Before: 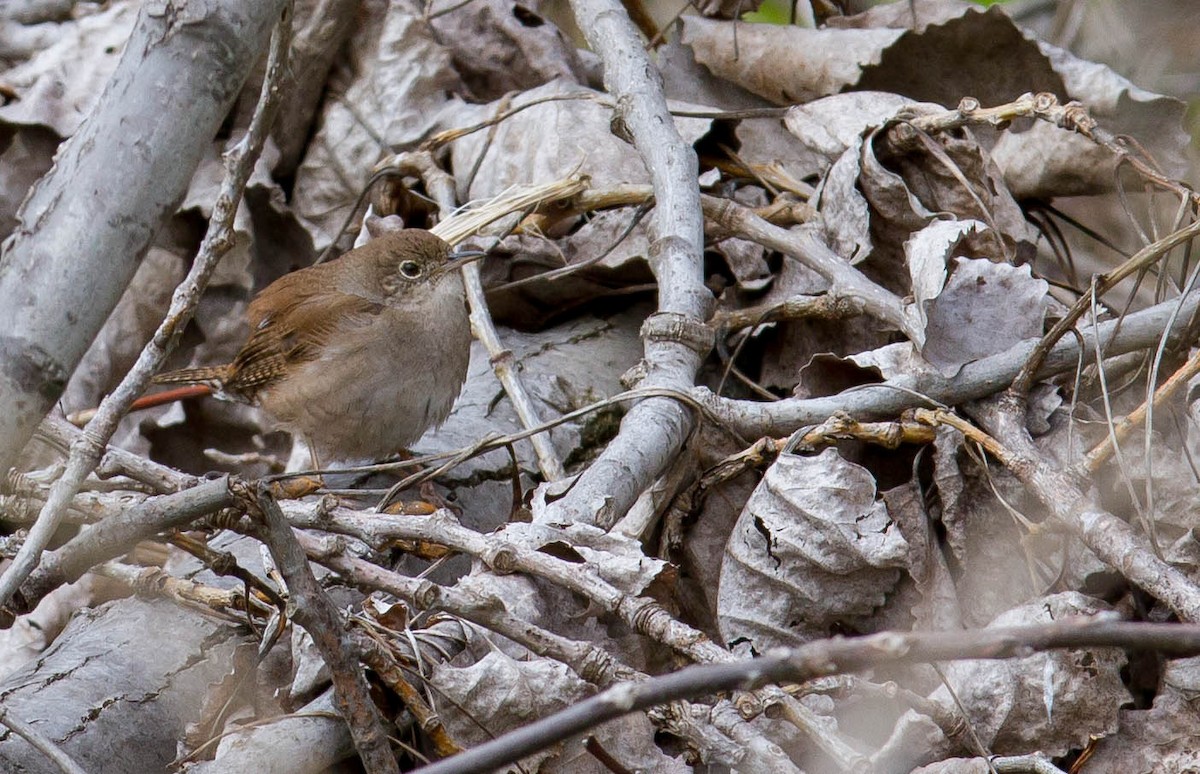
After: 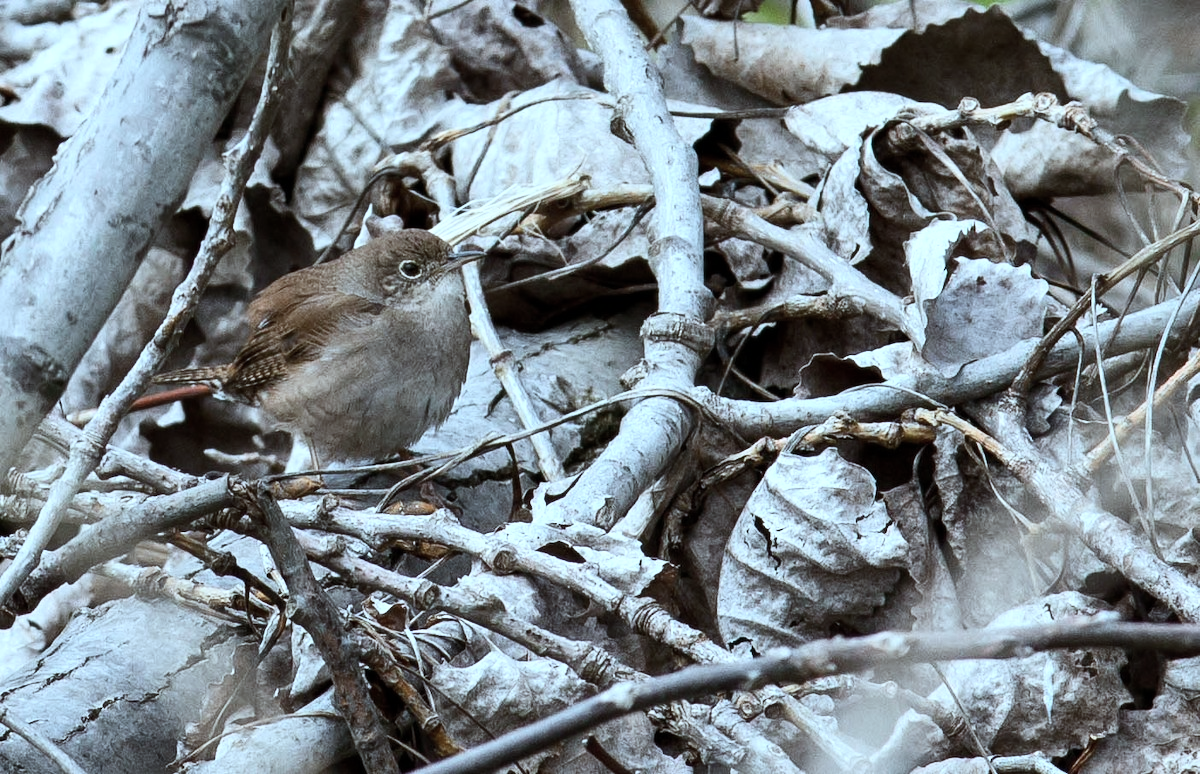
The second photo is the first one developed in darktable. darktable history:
contrast brightness saturation: contrast 0.24, brightness 0.09
color balance: contrast 10%
color correction: highlights a* -12.64, highlights b* -18.1, saturation 0.7
